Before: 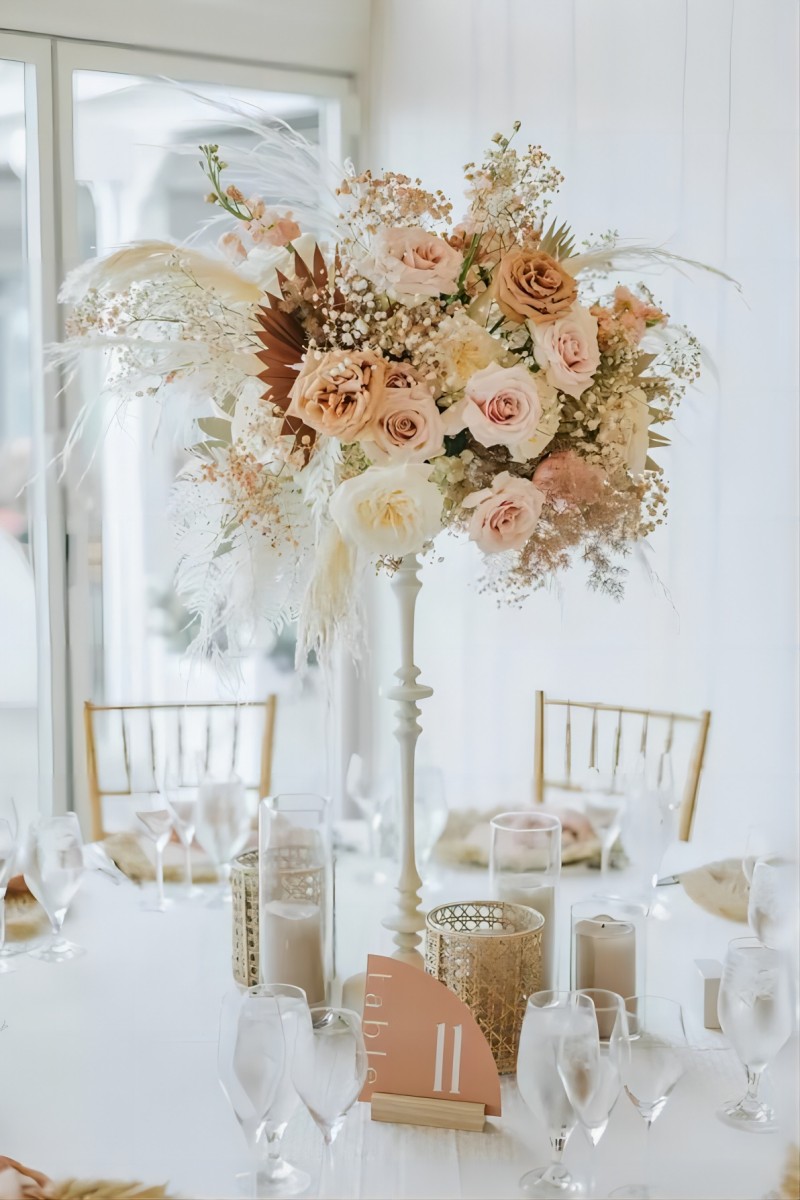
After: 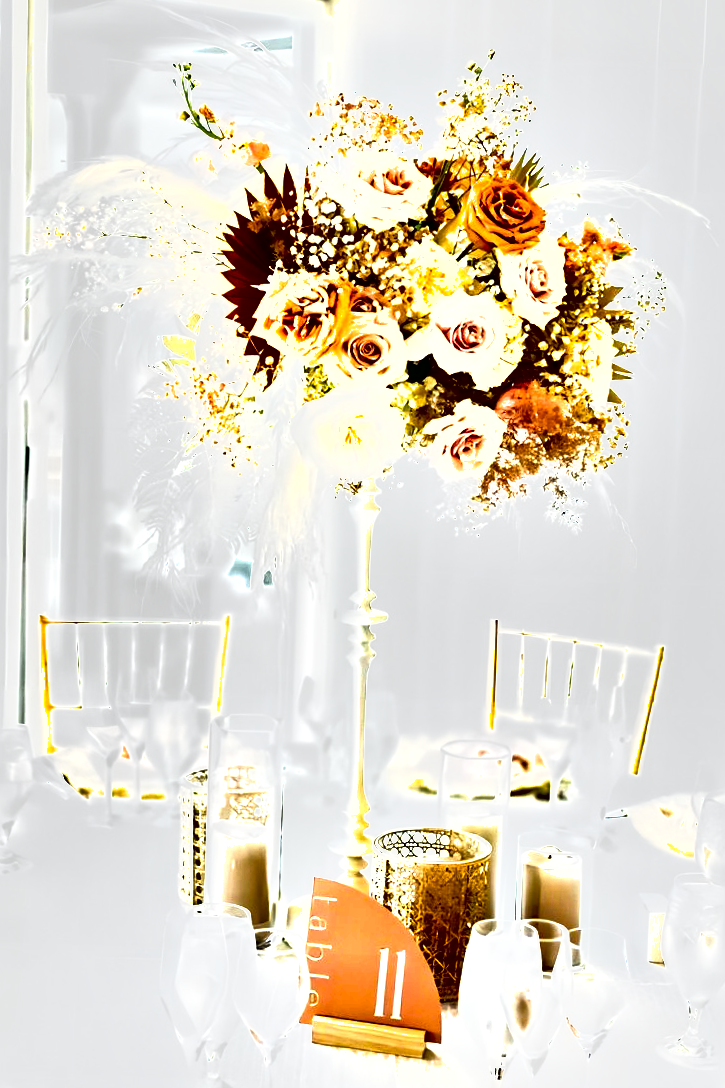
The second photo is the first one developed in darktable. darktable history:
tone equalizer: -7 EV 0.13 EV, smoothing diameter 25%, edges refinement/feathering 10, preserve details guided filter
crop and rotate: angle -1.96°, left 3.097%, top 4.154%, right 1.586%, bottom 0.529%
local contrast: mode bilateral grid, contrast 25, coarseness 60, detail 151%, midtone range 0.2
tone curve: curves: ch0 [(0, 0) (0.224, 0.12) (0.375, 0.296) (0.528, 0.472) (0.681, 0.634) (0.8, 0.766) (0.873, 0.877) (1, 1)], preserve colors basic power
color zones: curves: ch0 [(0.224, 0.526) (0.75, 0.5)]; ch1 [(0.055, 0.526) (0.224, 0.761) (0.377, 0.526) (0.75, 0.5)]
exposure: black level correction 0, exposure 1.45 EV, compensate exposure bias true, compensate highlight preservation false
shadows and highlights: radius 133.83, soften with gaussian
